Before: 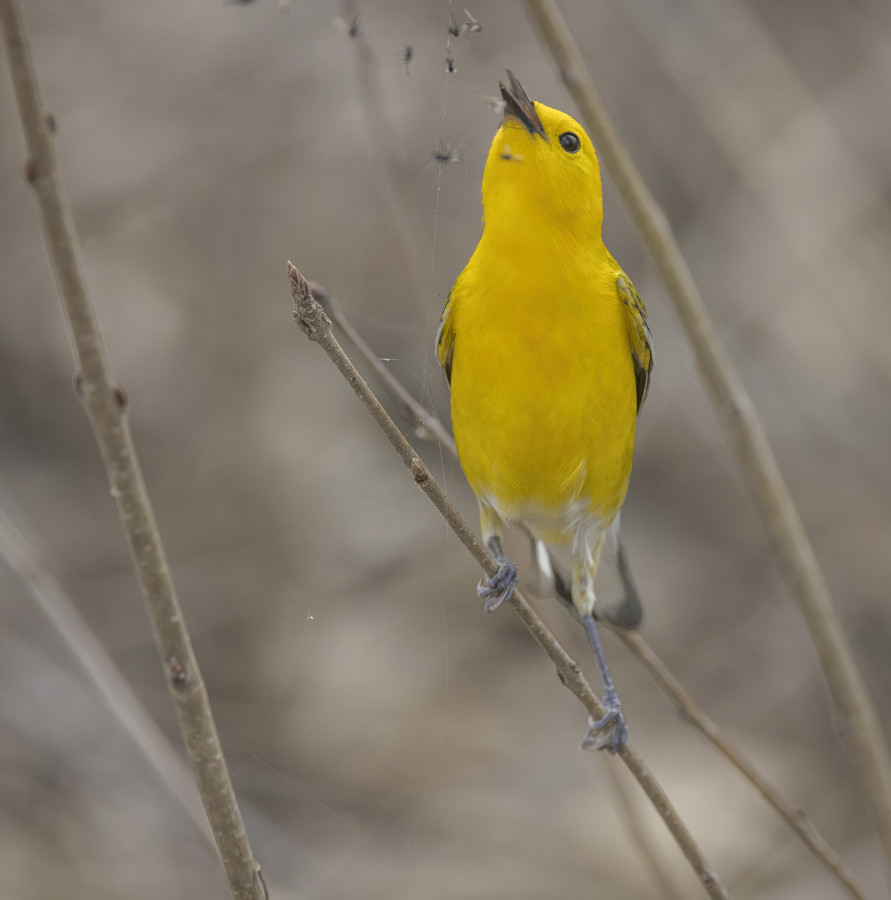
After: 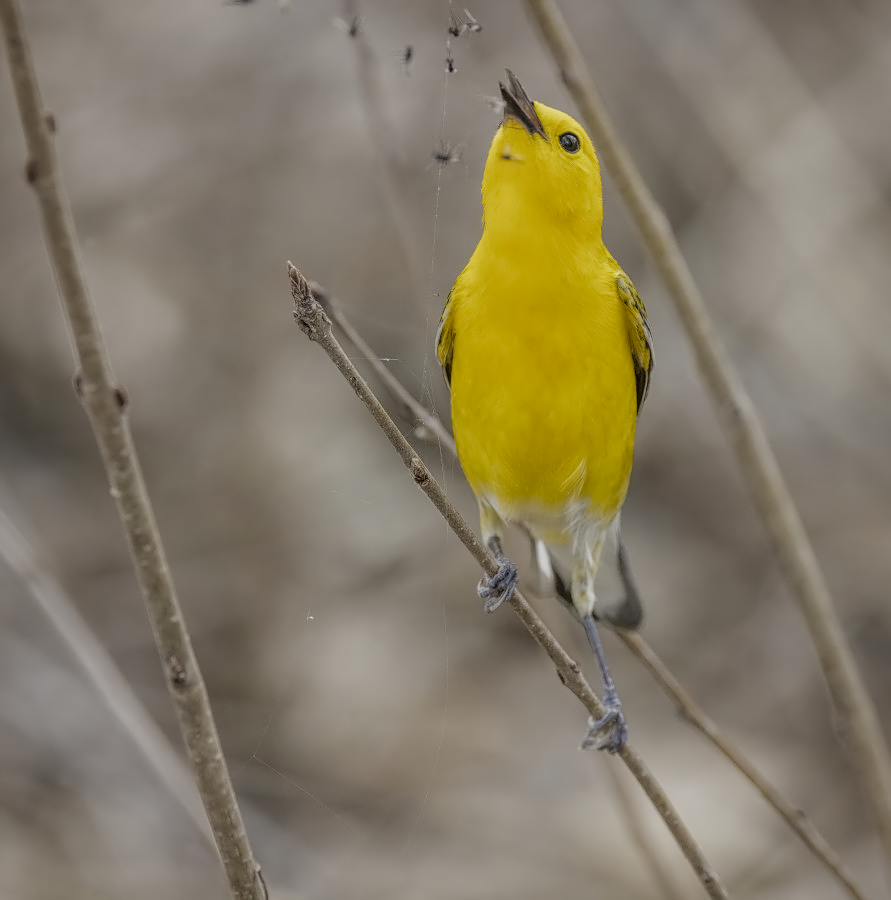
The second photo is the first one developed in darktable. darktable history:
local contrast: highlights 5%, shadows 1%, detail 133%
contrast equalizer: octaves 7, y [[0.5 ×4, 0.525, 0.667], [0.5 ×6], [0.5 ×6], [0 ×4, 0.042, 0], [0, 0, 0.004, 0.1, 0.191, 0.131]]
filmic rgb: black relative exposure -7.65 EV, white relative exposure 4.56 EV, hardness 3.61, contrast 1.056, add noise in highlights 0, preserve chrominance no, color science v3 (2019), use custom middle-gray values true, iterations of high-quality reconstruction 10, contrast in highlights soft
